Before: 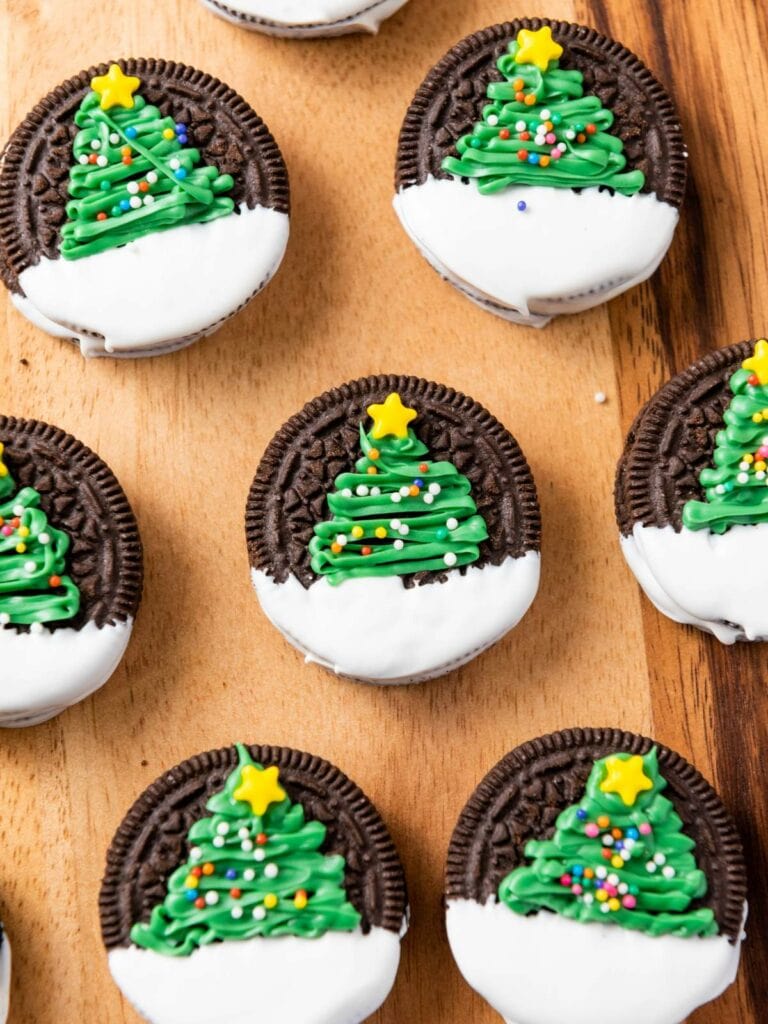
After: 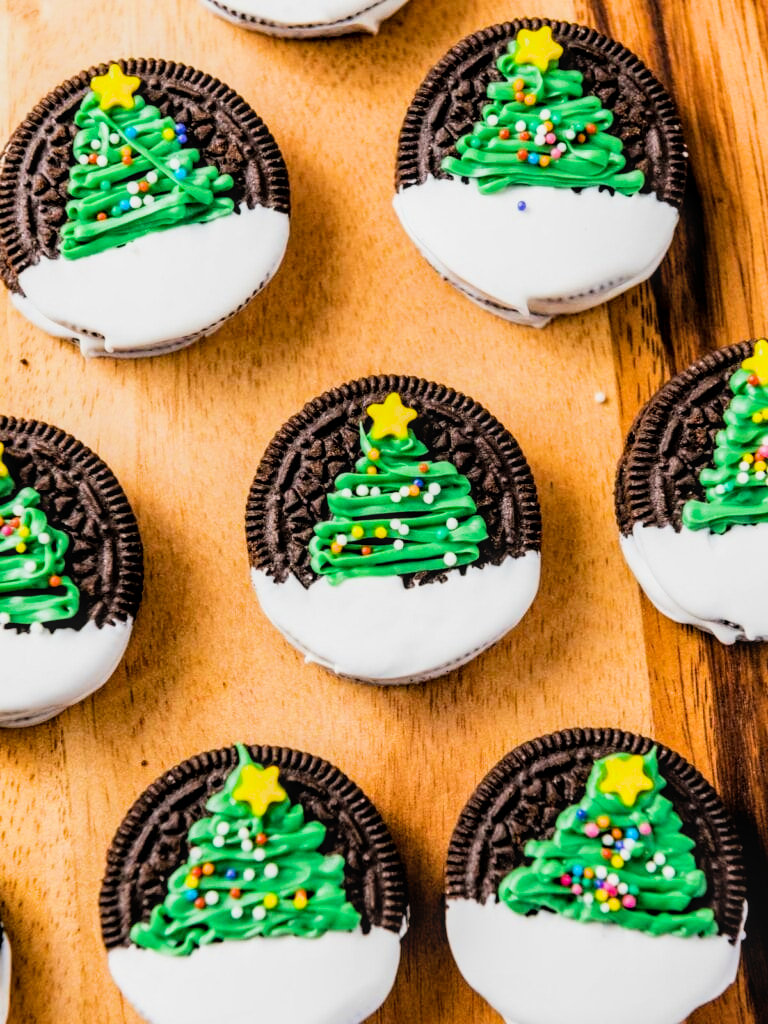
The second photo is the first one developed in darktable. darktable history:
local contrast: on, module defaults
exposure: black level correction 0, exposure 0.3 EV, compensate highlight preservation false
color balance rgb: perceptual saturation grading › global saturation 20%, global vibrance 20%
filmic rgb: black relative exposure -5 EV, hardness 2.88, contrast 1.4, highlights saturation mix -30%
